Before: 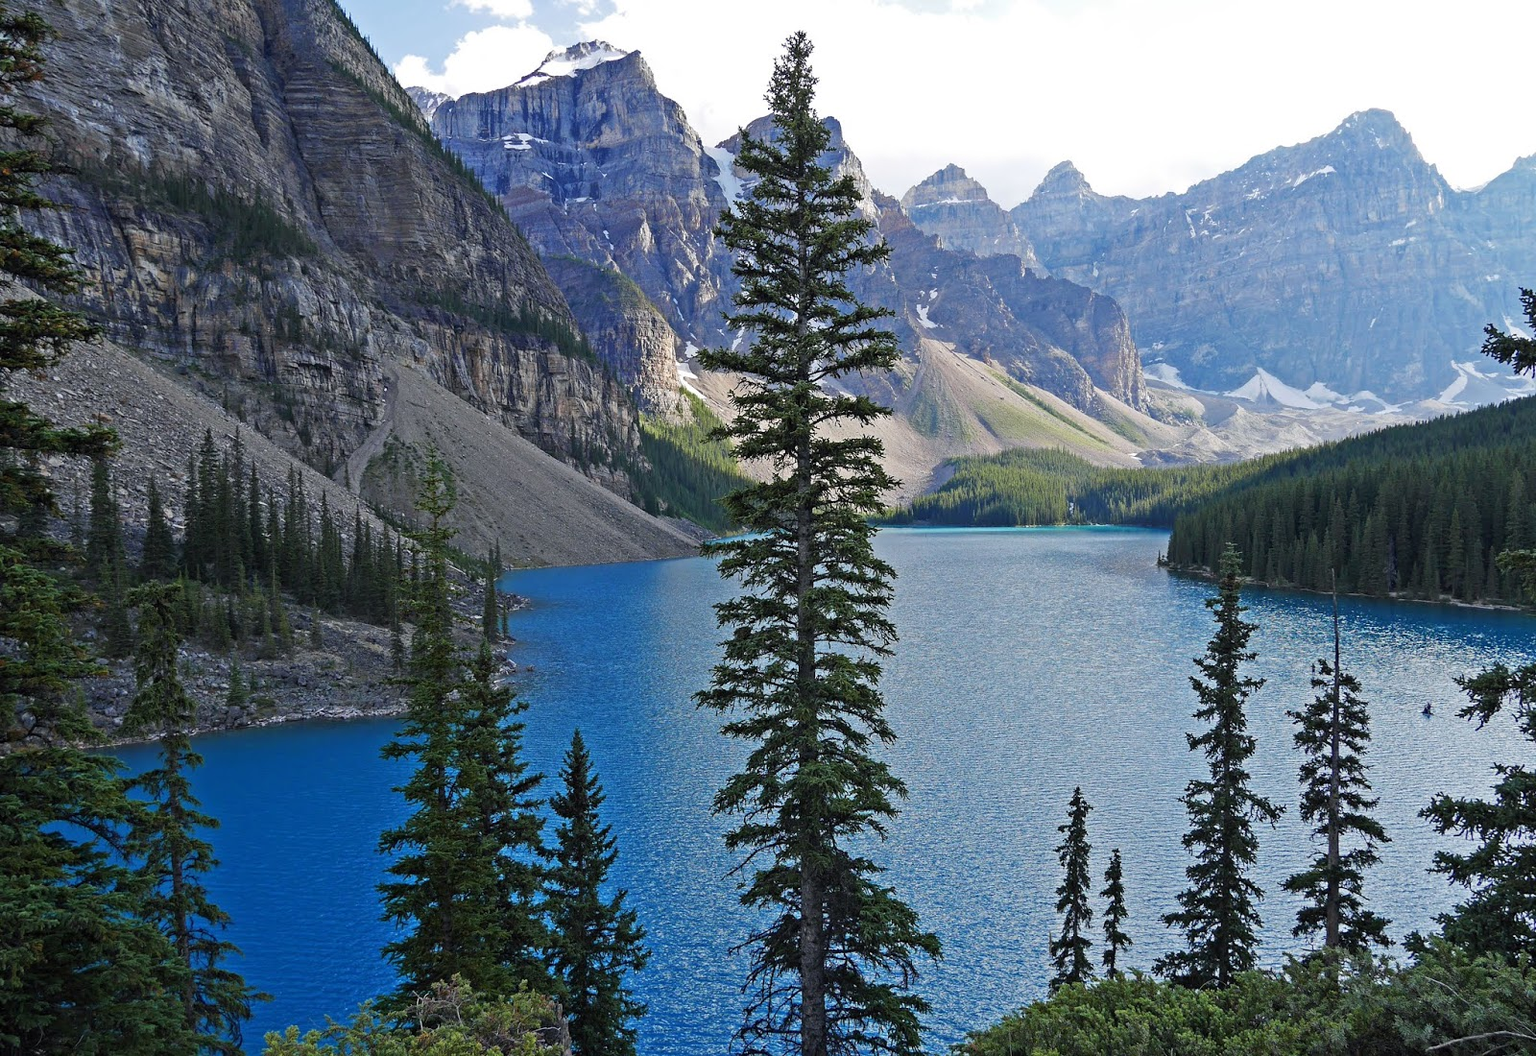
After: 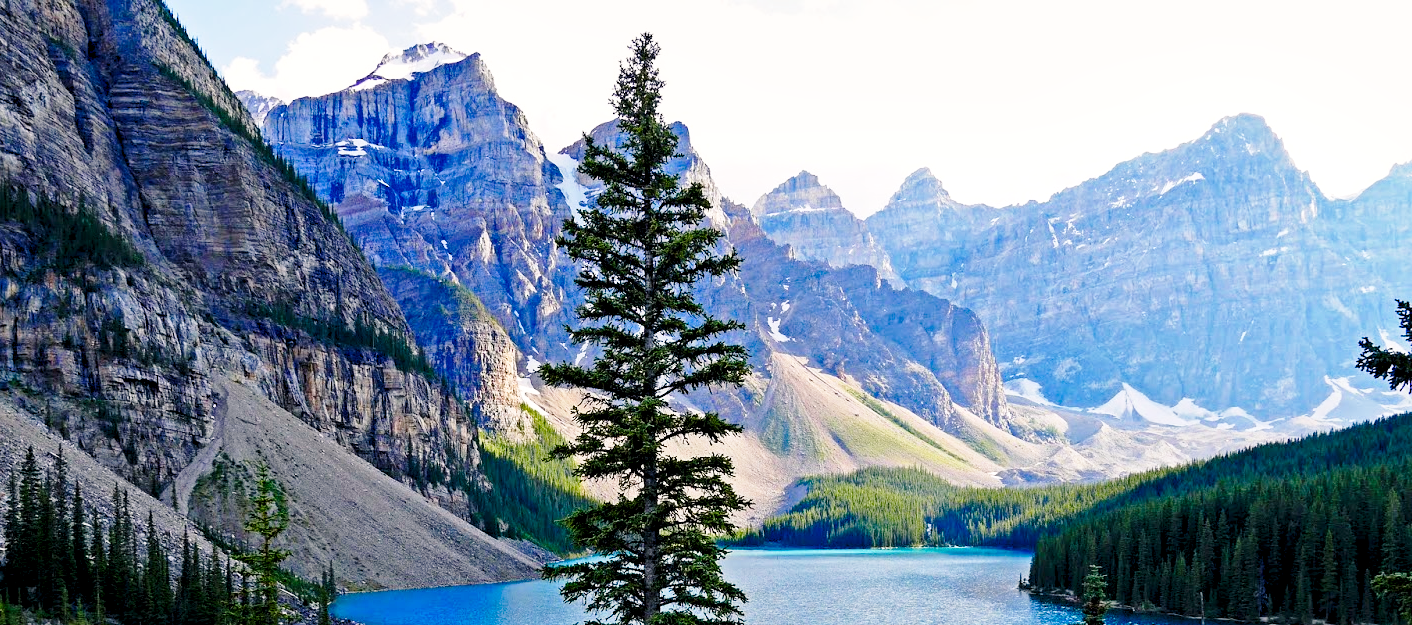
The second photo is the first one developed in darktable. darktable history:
crop and rotate: left 11.688%, bottom 43.091%
exposure: exposure -0.071 EV, compensate highlight preservation false
color balance rgb: highlights gain › chroma 1.69%, highlights gain › hue 55.59°, global offset › luminance -1.448%, perceptual saturation grading › global saturation 11.715%, global vibrance 20%
contrast brightness saturation: saturation 0.124
base curve: curves: ch0 [(0, 0) (0.028, 0.03) (0.121, 0.232) (0.46, 0.748) (0.859, 0.968) (1, 1)], preserve colors none
local contrast: mode bilateral grid, contrast 21, coarseness 50, detail 119%, midtone range 0.2
